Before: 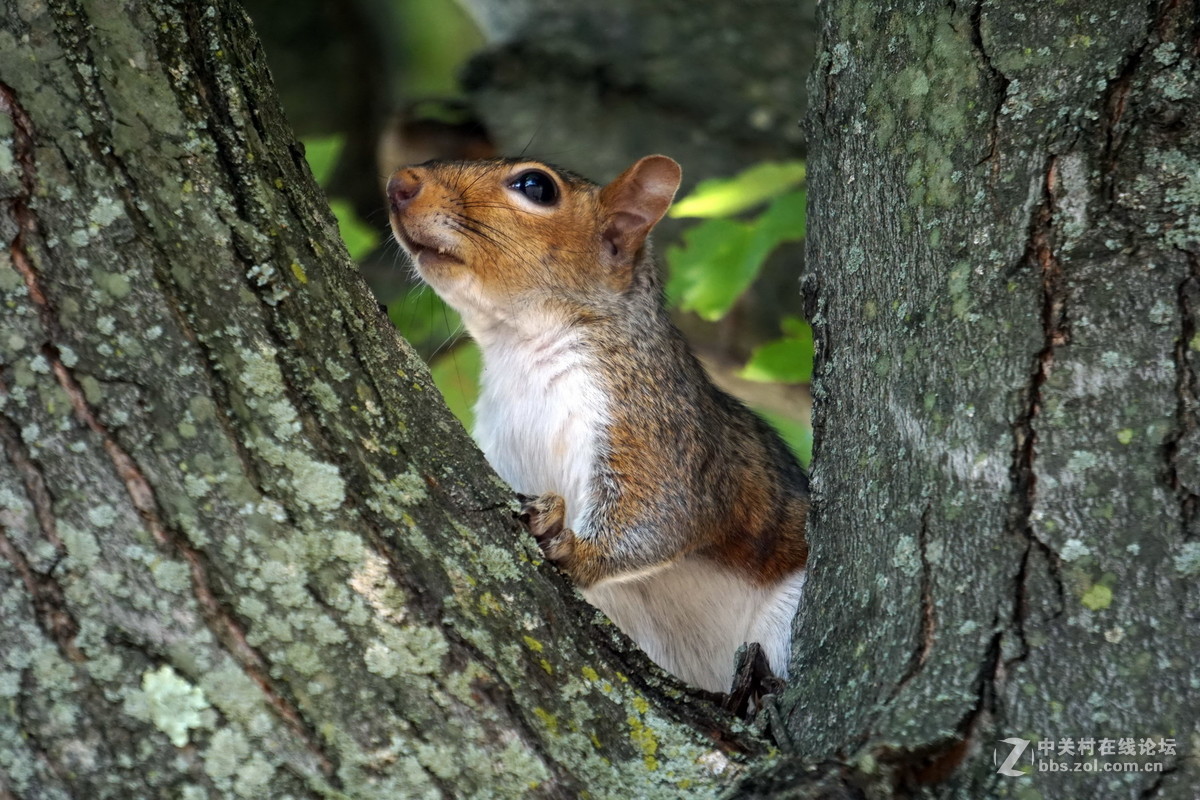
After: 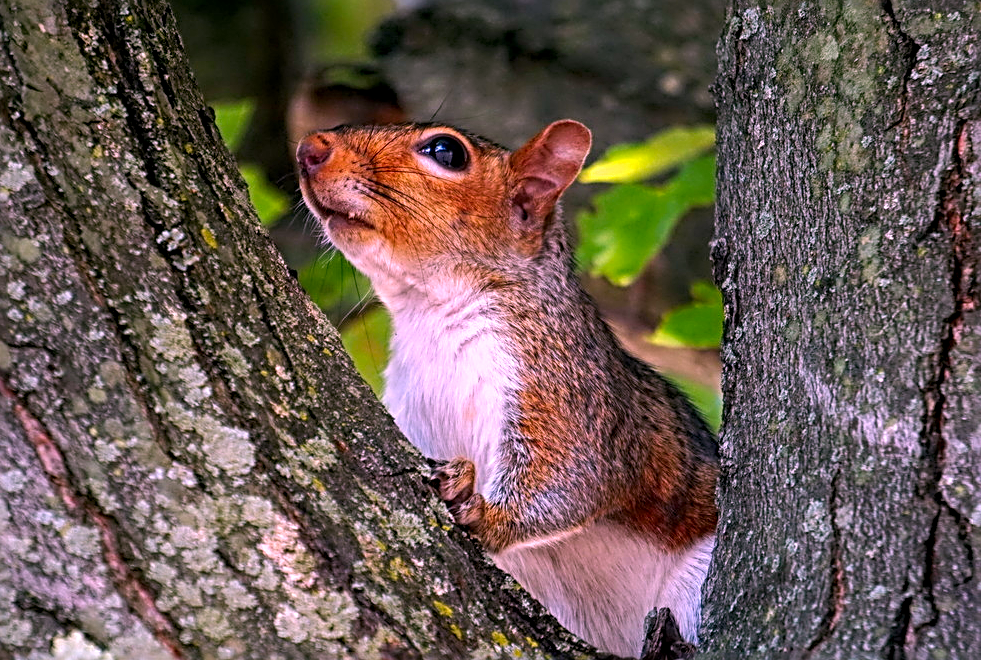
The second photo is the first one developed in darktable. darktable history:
crop and rotate: left 7.542%, top 4.471%, right 10.627%, bottom 12.983%
shadows and highlights: radius 126.81, shadows 21.25, highlights -21.56, low approximation 0.01
color correction: highlights a* 19.03, highlights b* -12.22, saturation 1.65
sharpen: radius 3.071, amount 0.756
local contrast: on, module defaults
